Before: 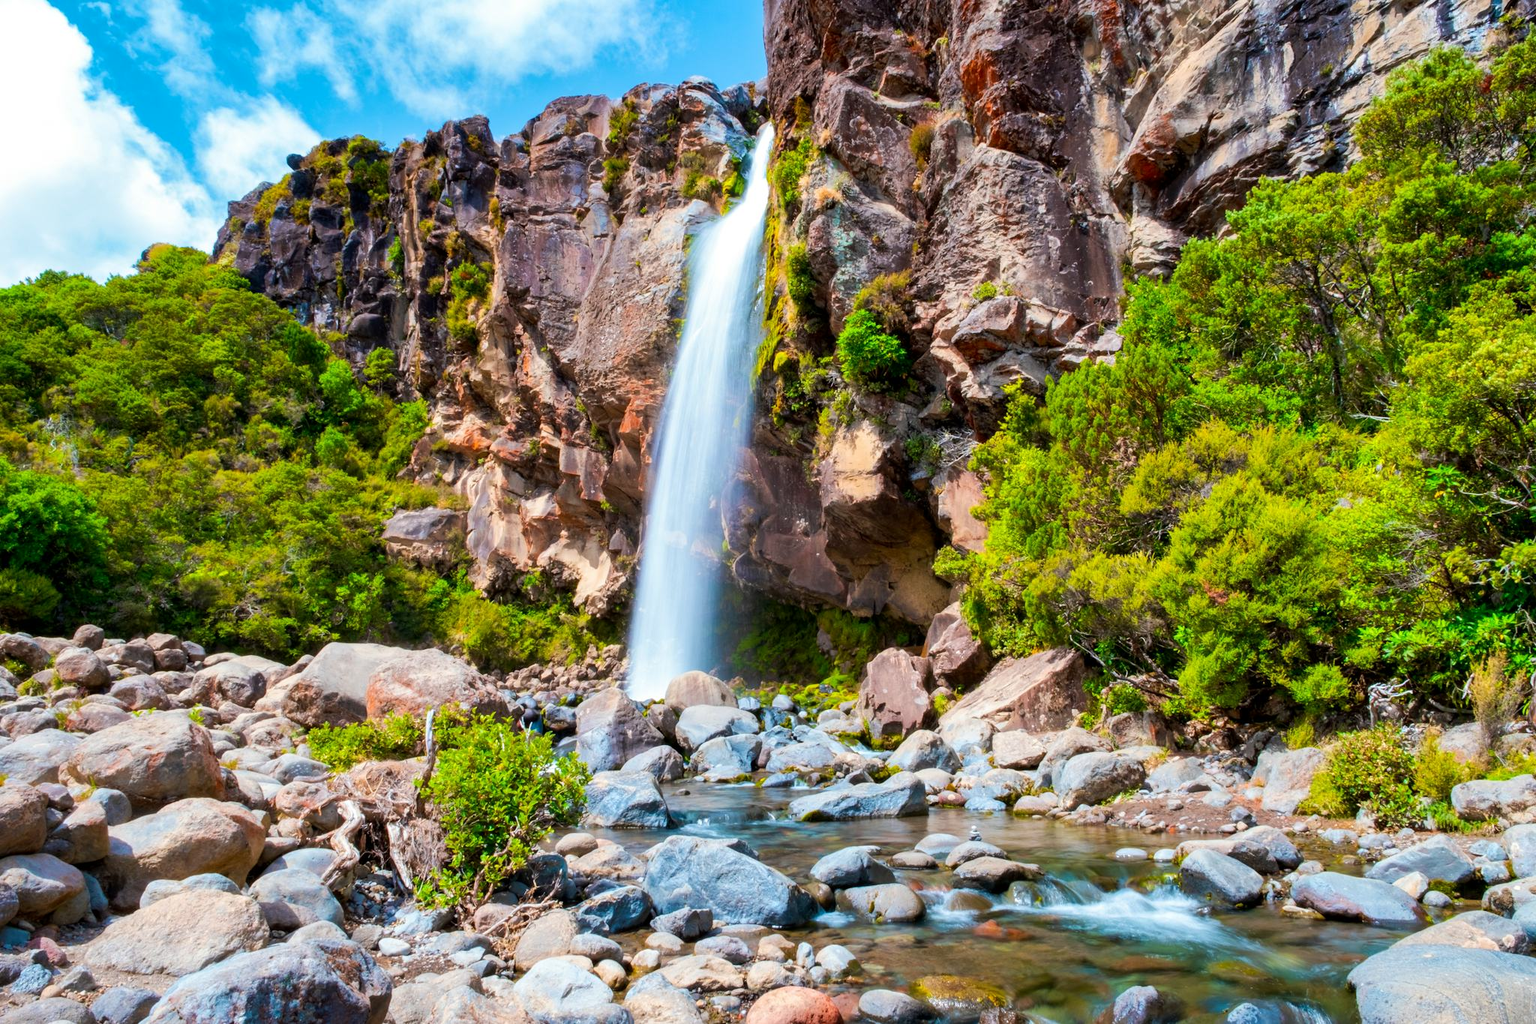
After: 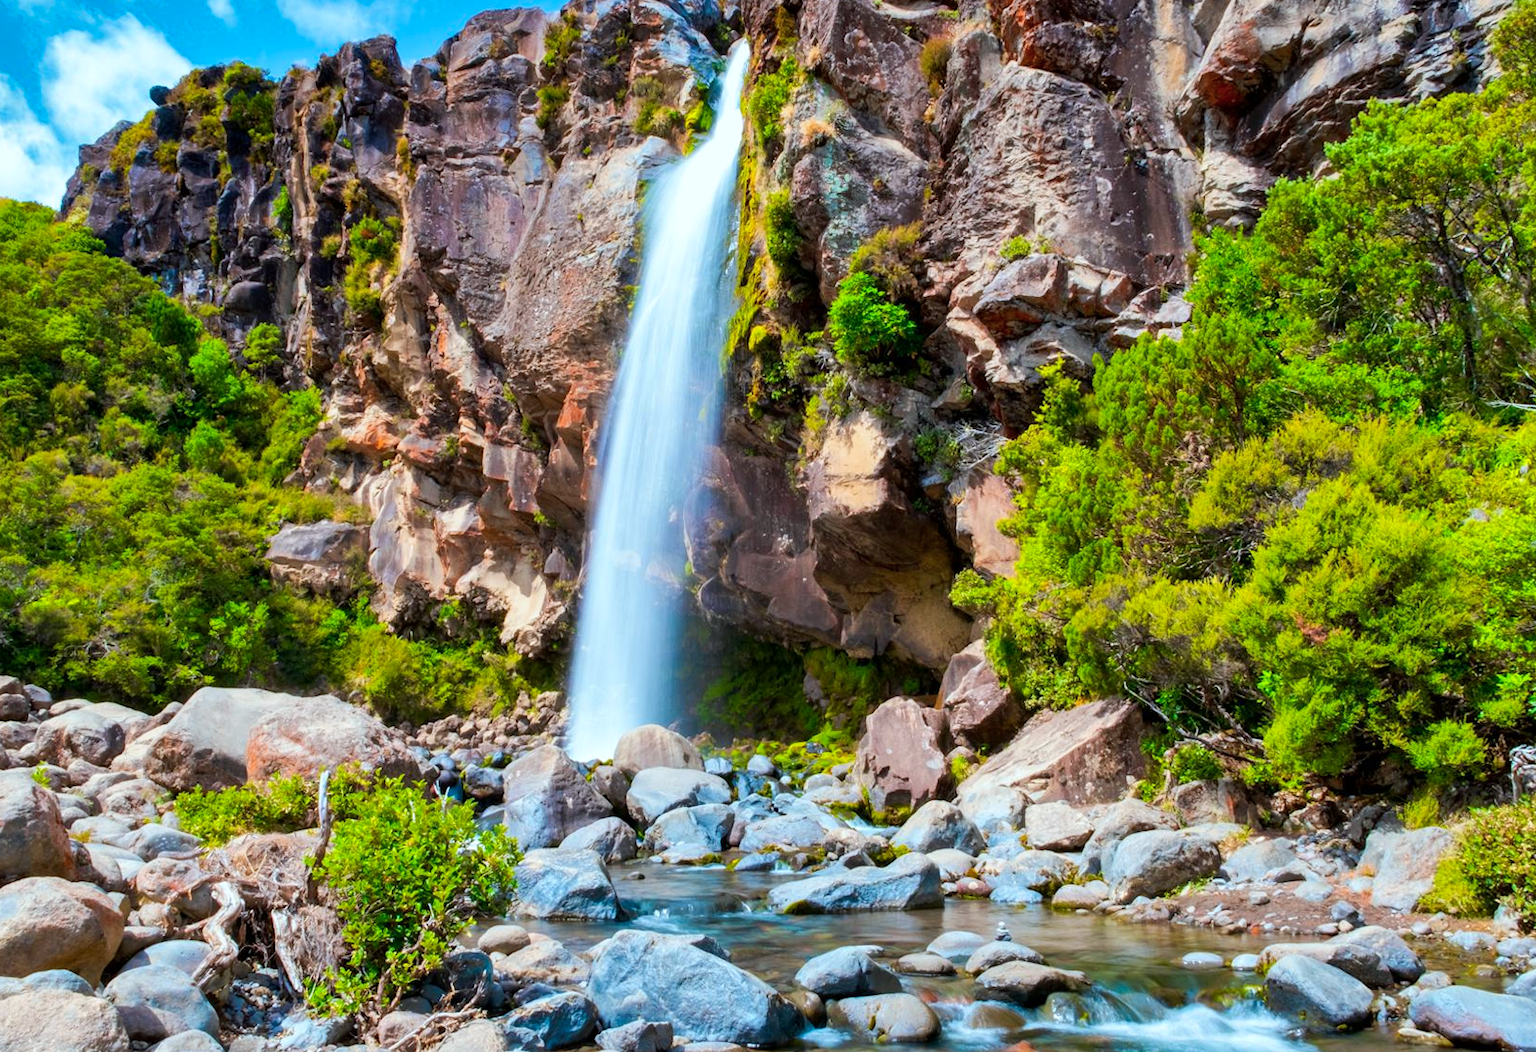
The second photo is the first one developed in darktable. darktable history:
color calibration: output R [1.003, 0.027, -0.041, 0], output G [-0.018, 1.043, -0.038, 0], output B [0.071, -0.086, 1.017, 0], illuminant as shot in camera, x 0.359, y 0.362, temperature 4570.54 K
shadows and highlights: soften with gaussian
rotate and perspective: lens shift (horizontal) -0.055, automatic cropping off
crop and rotate: left 10.071%, top 10.071%, right 10.02%, bottom 10.02%
